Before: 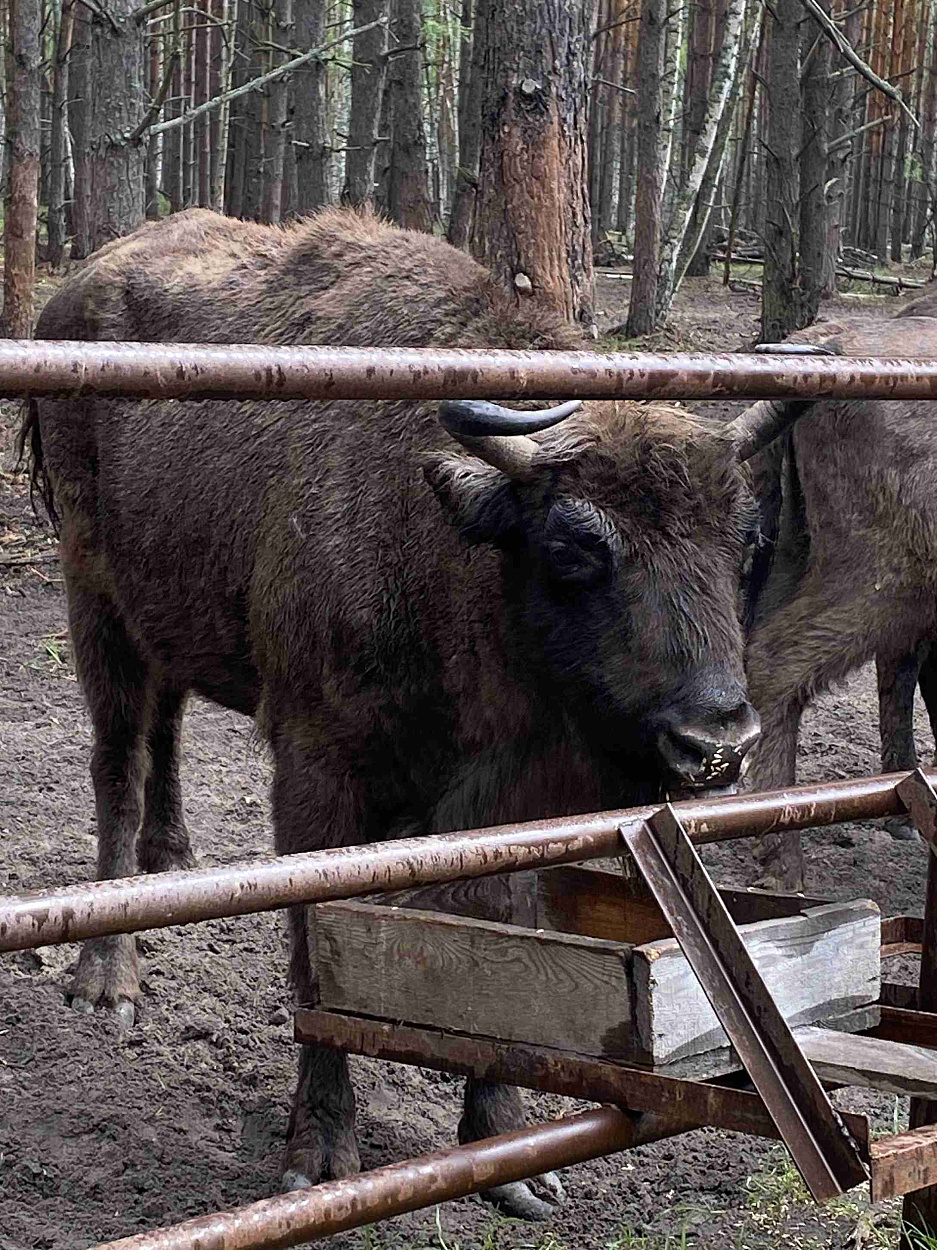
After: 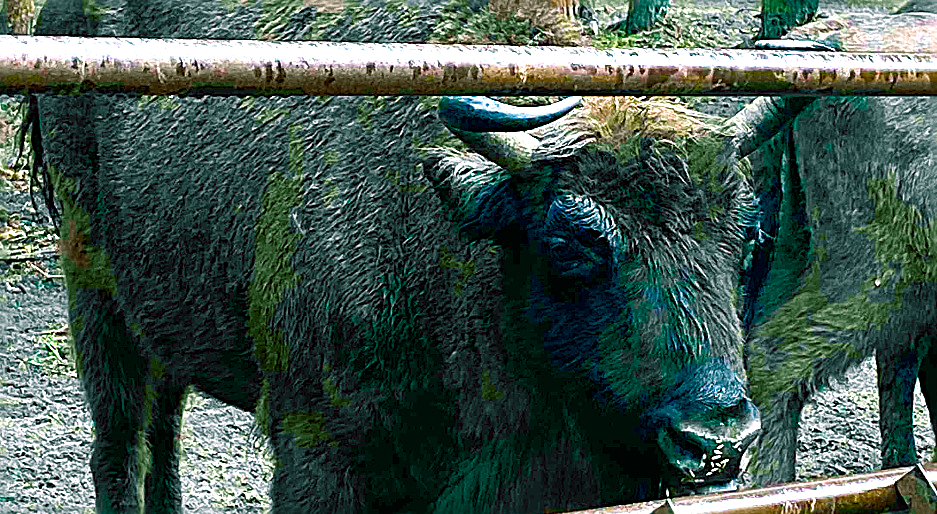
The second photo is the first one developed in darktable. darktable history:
crop and rotate: top 24.334%, bottom 34.545%
velvia: strength 51.18%, mid-tones bias 0.51
color balance rgb: power › chroma 2.168%, power › hue 167.28°, highlights gain › luminance 17.756%, perceptual saturation grading › global saturation 20%, perceptual saturation grading › highlights -25.169%, perceptual saturation grading › shadows 50.057%, perceptual brilliance grading › global brilliance 17.795%, global vibrance 20%
sharpen: radius 2.797, amount 0.719
